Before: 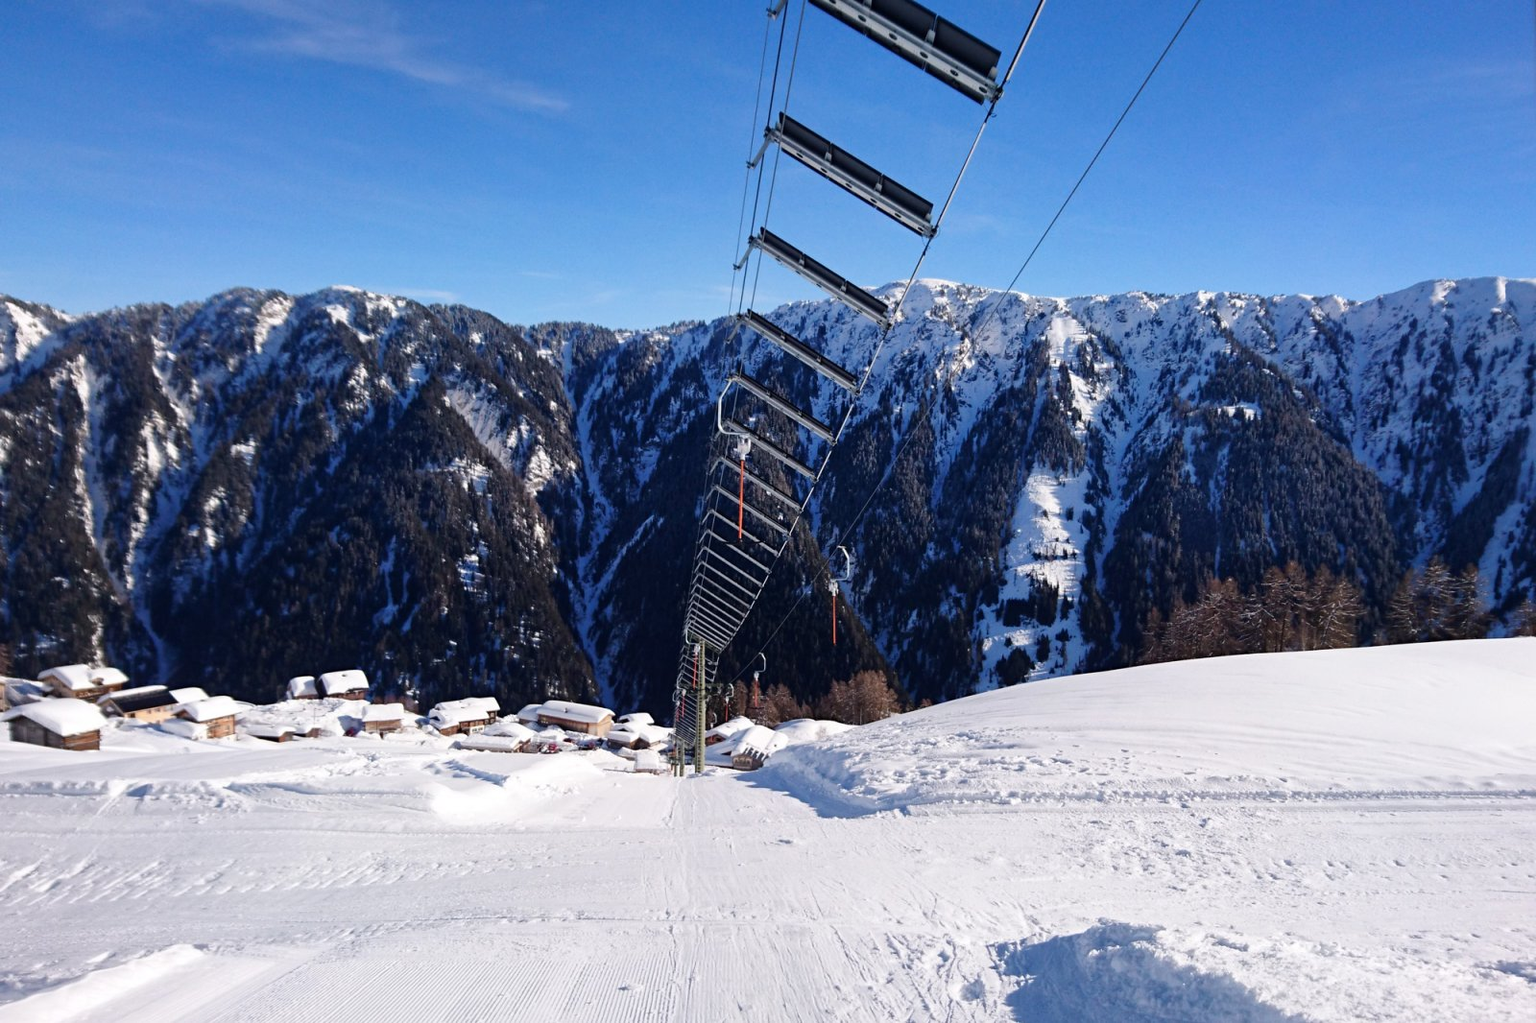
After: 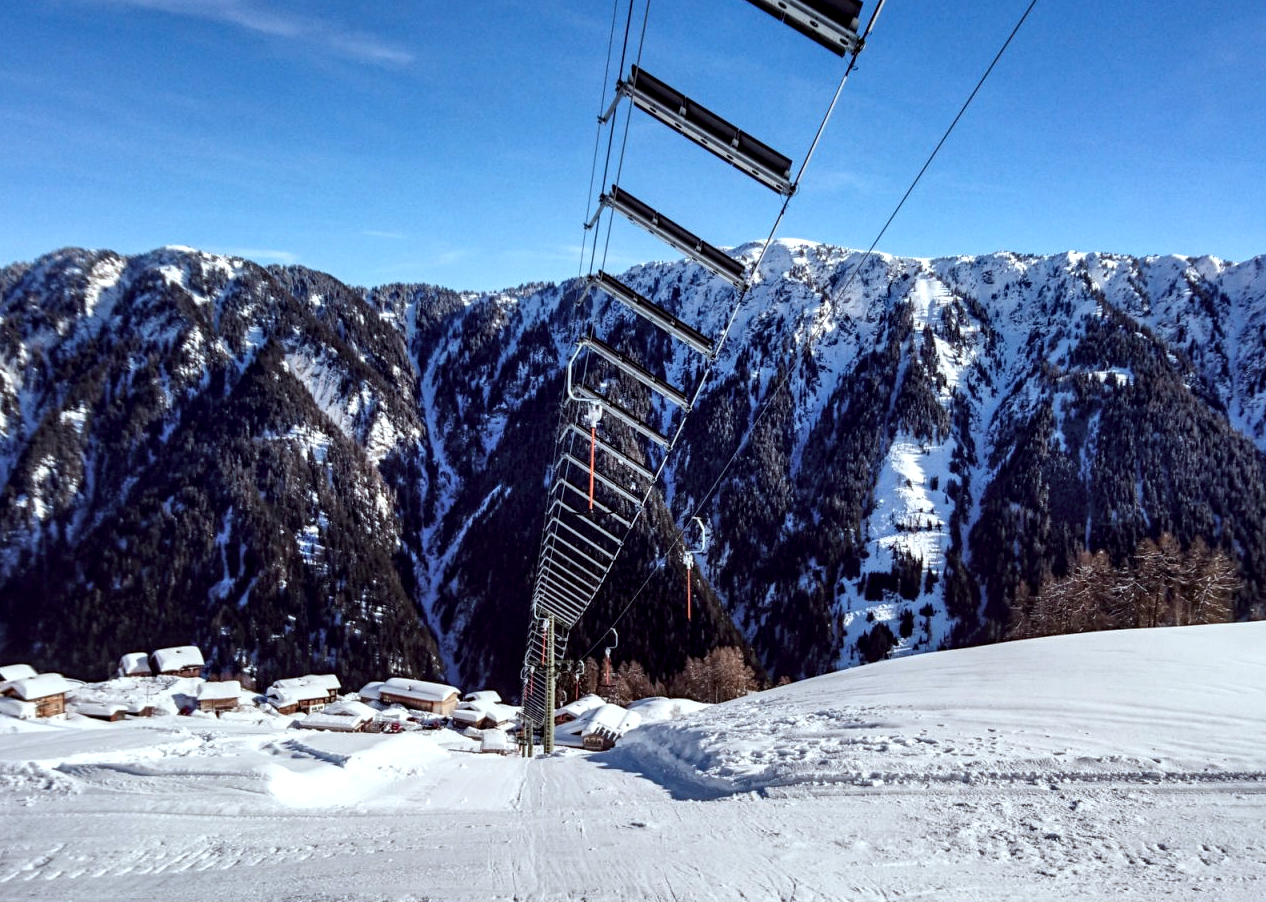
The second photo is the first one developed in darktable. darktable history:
color correction: highlights a* -5.01, highlights b* -3.99, shadows a* 4.17, shadows b* 4.11
crop: left 11.272%, top 4.896%, right 9.572%, bottom 10.425%
local contrast: highlights 60%, shadows 59%, detail 160%
shadows and highlights: radius 131.21, soften with gaussian
